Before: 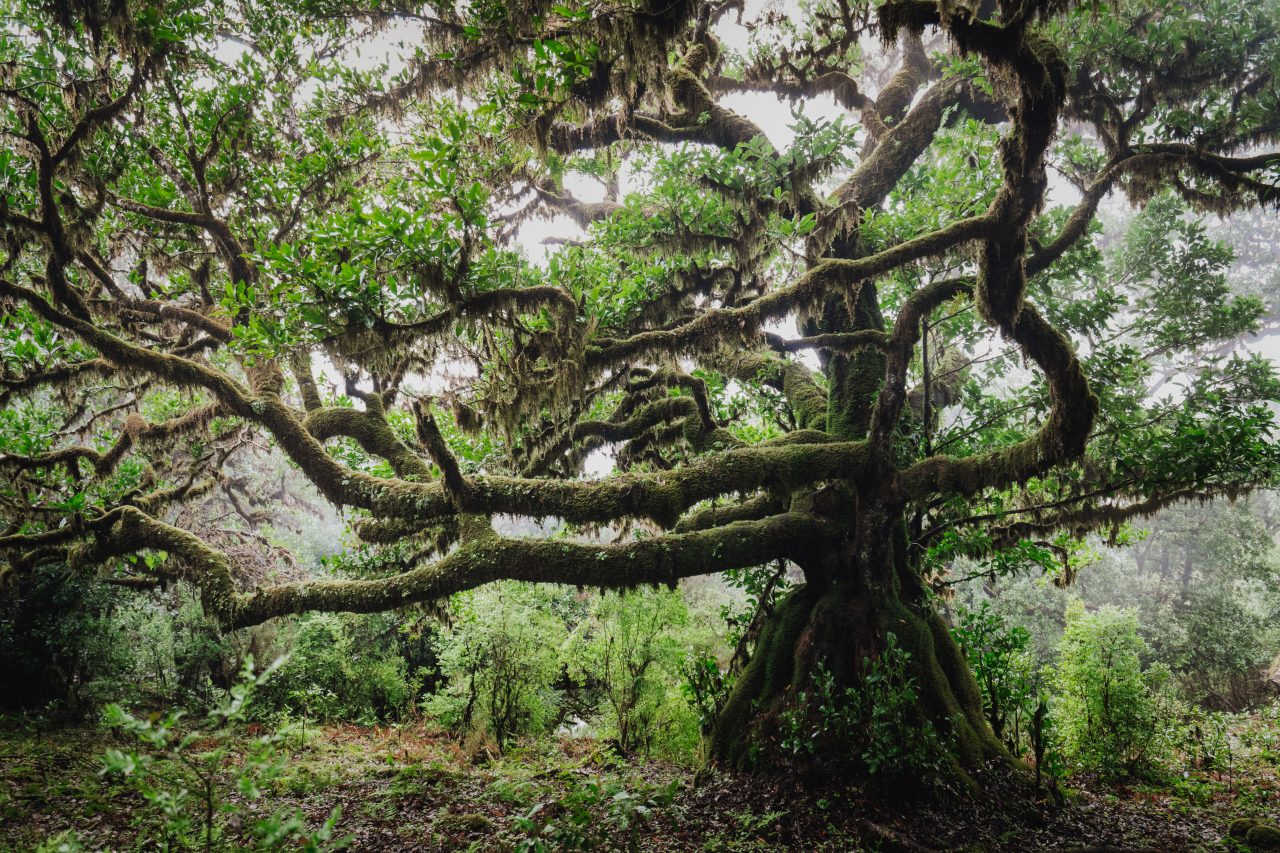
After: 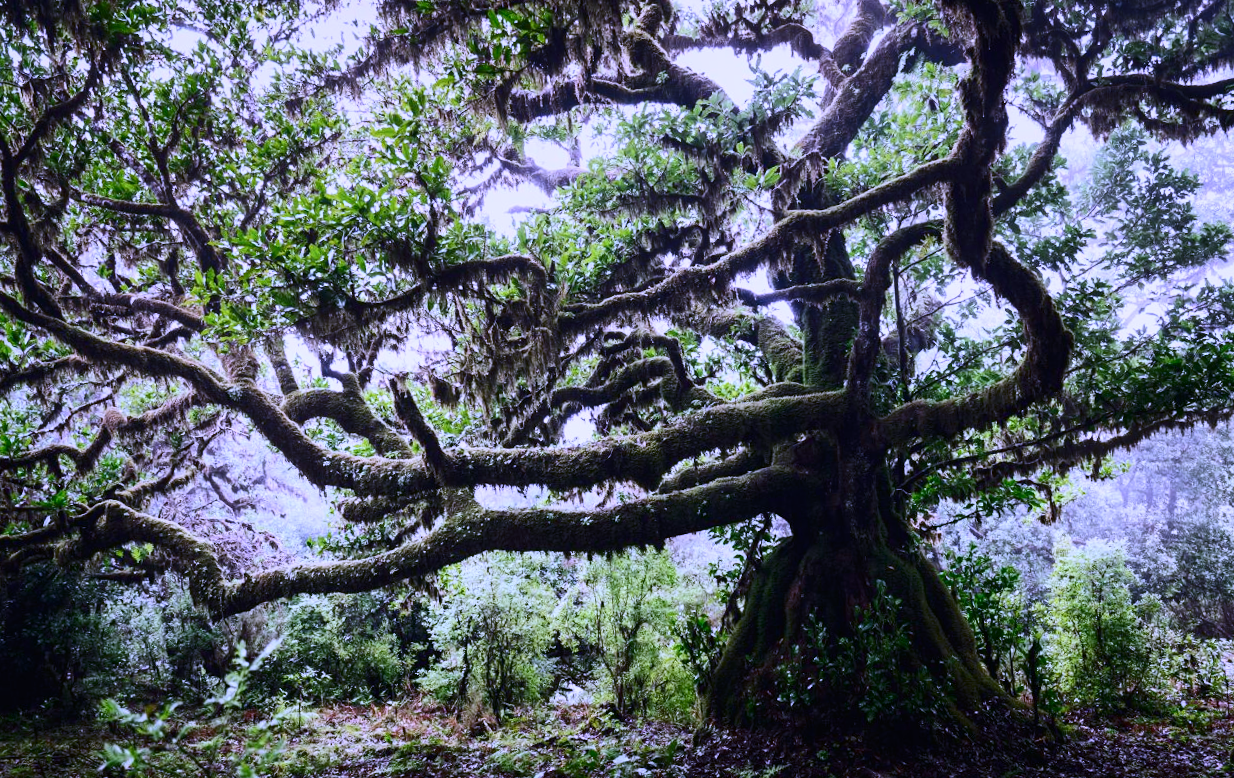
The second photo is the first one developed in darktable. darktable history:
rotate and perspective: rotation -3.52°, crop left 0.036, crop right 0.964, crop top 0.081, crop bottom 0.919
white balance: red 0.98, blue 1.61
contrast brightness saturation: contrast 0.28
